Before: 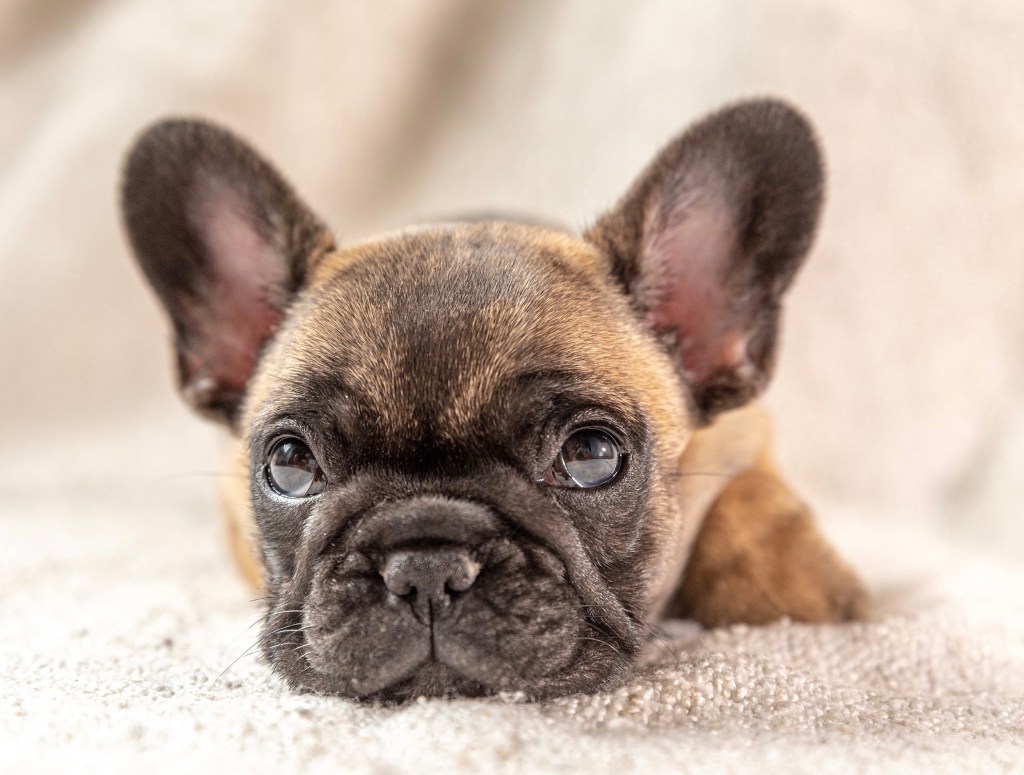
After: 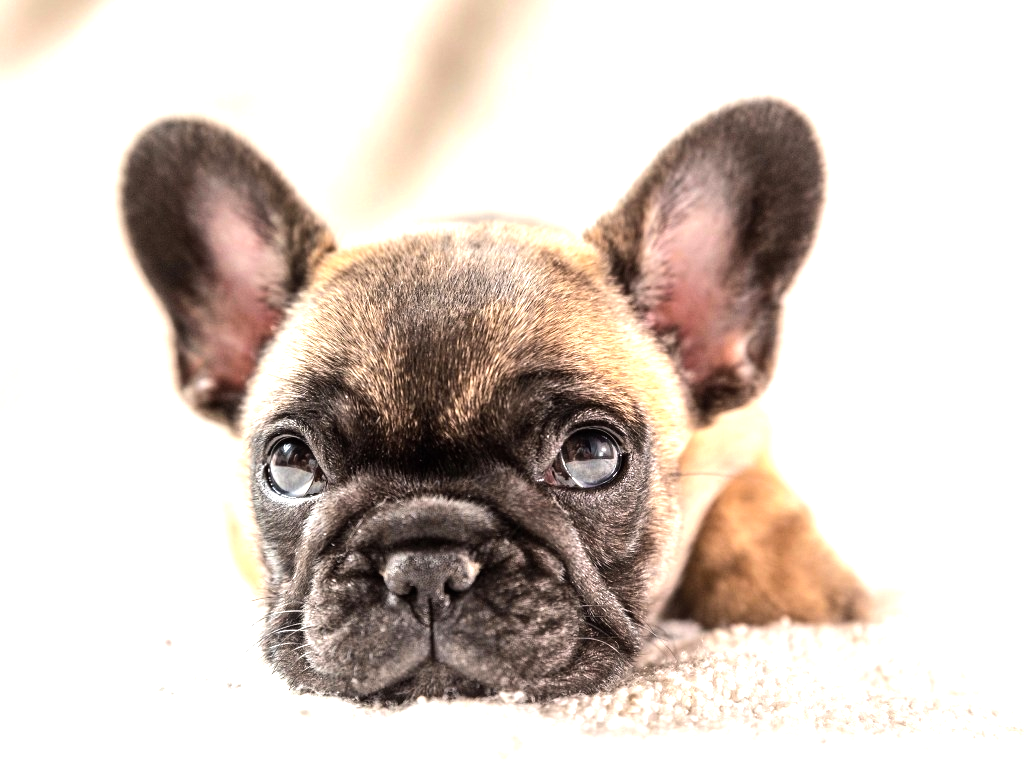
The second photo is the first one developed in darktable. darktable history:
tone equalizer: -8 EV -0.749 EV, -7 EV -0.714 EV, -6 EV -0.584 EV, -5 EV -0.382 EV, -3 EV 0.397 EV, -2 EV 0.6 EV, -1 EV 0.685 EV, +0 EV 0.753 EV, edges refinement/feathering 500, mask exposure compensation -1.57 EV, preserve details no
exposure: black level correction 0, exposure 0.395 EV, compensate highlight preservation false
